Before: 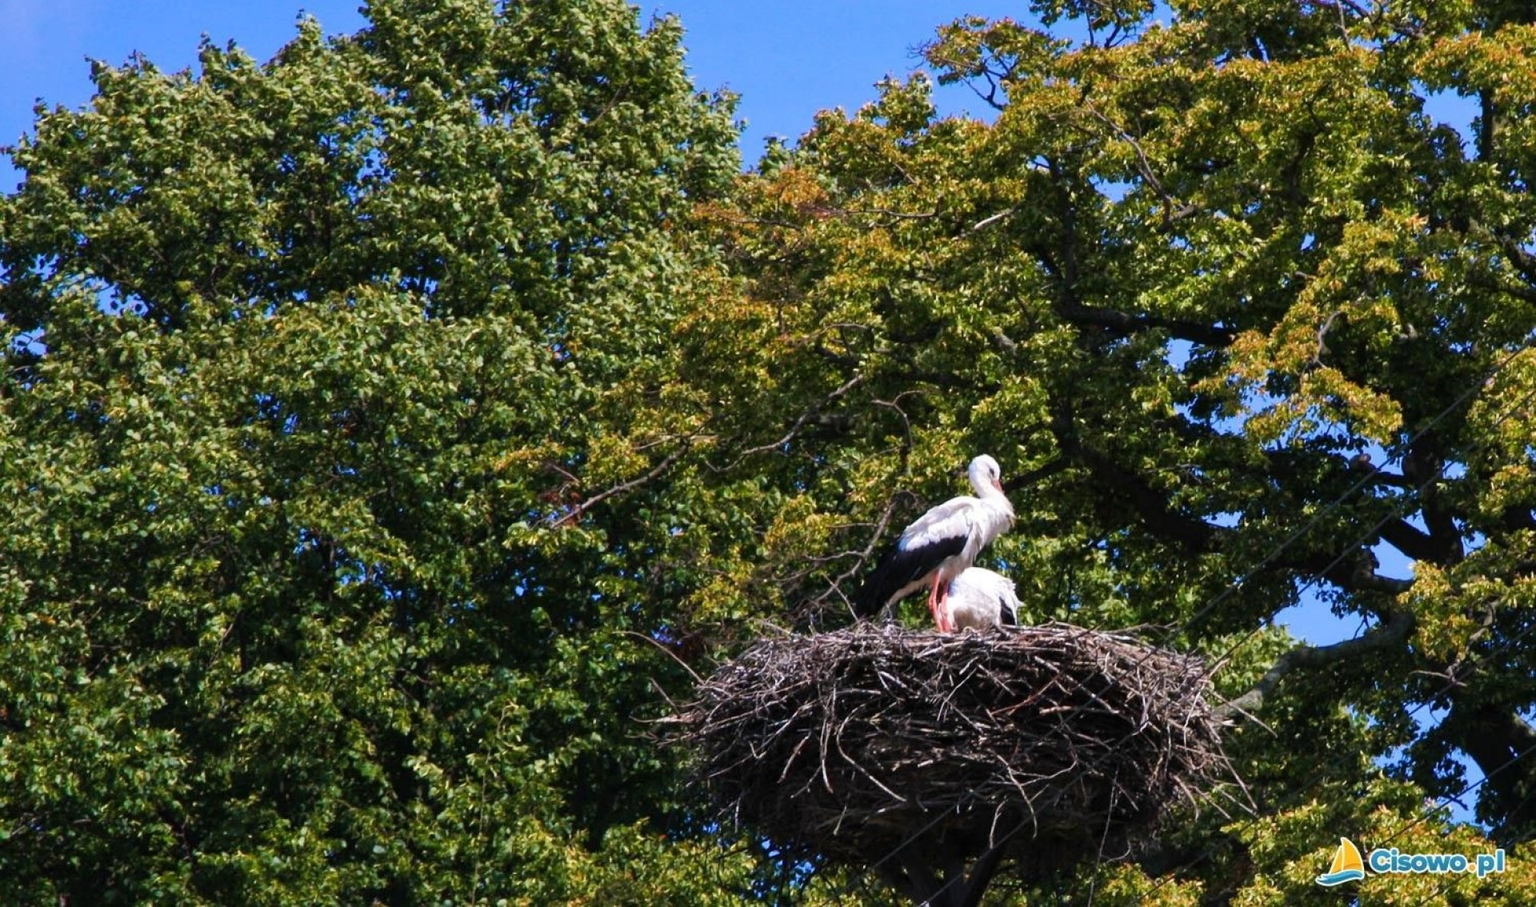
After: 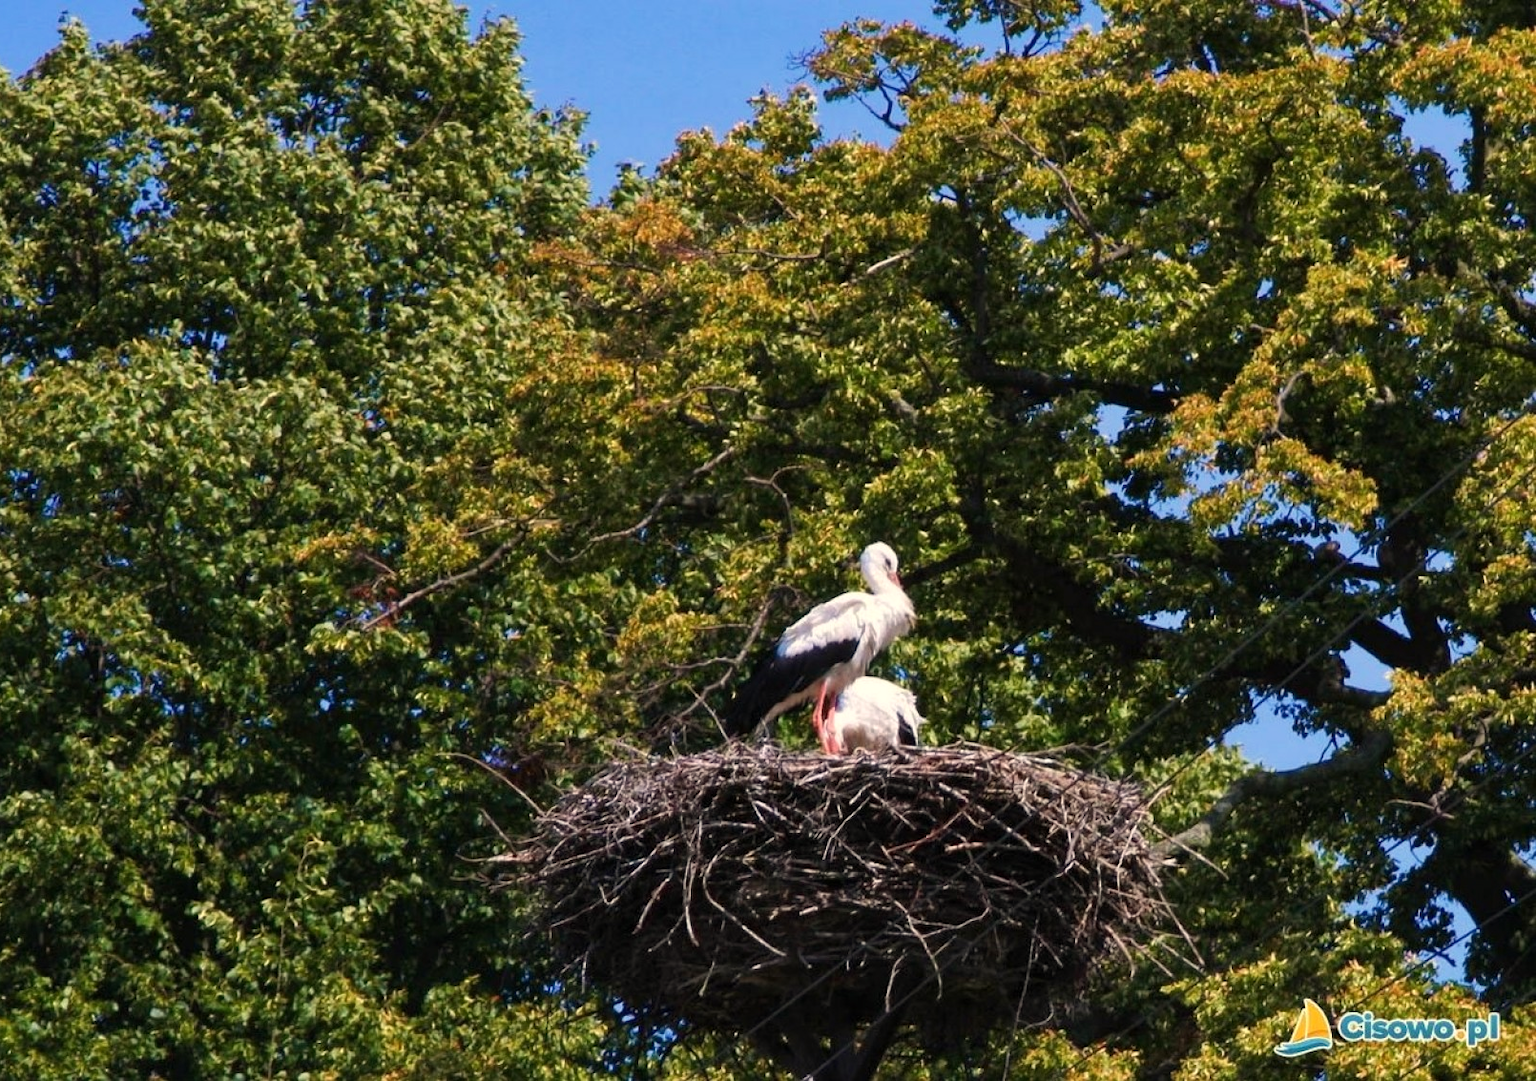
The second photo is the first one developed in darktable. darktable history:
white balance: red 1.045, blue 0.932
crop: left 16.145%
